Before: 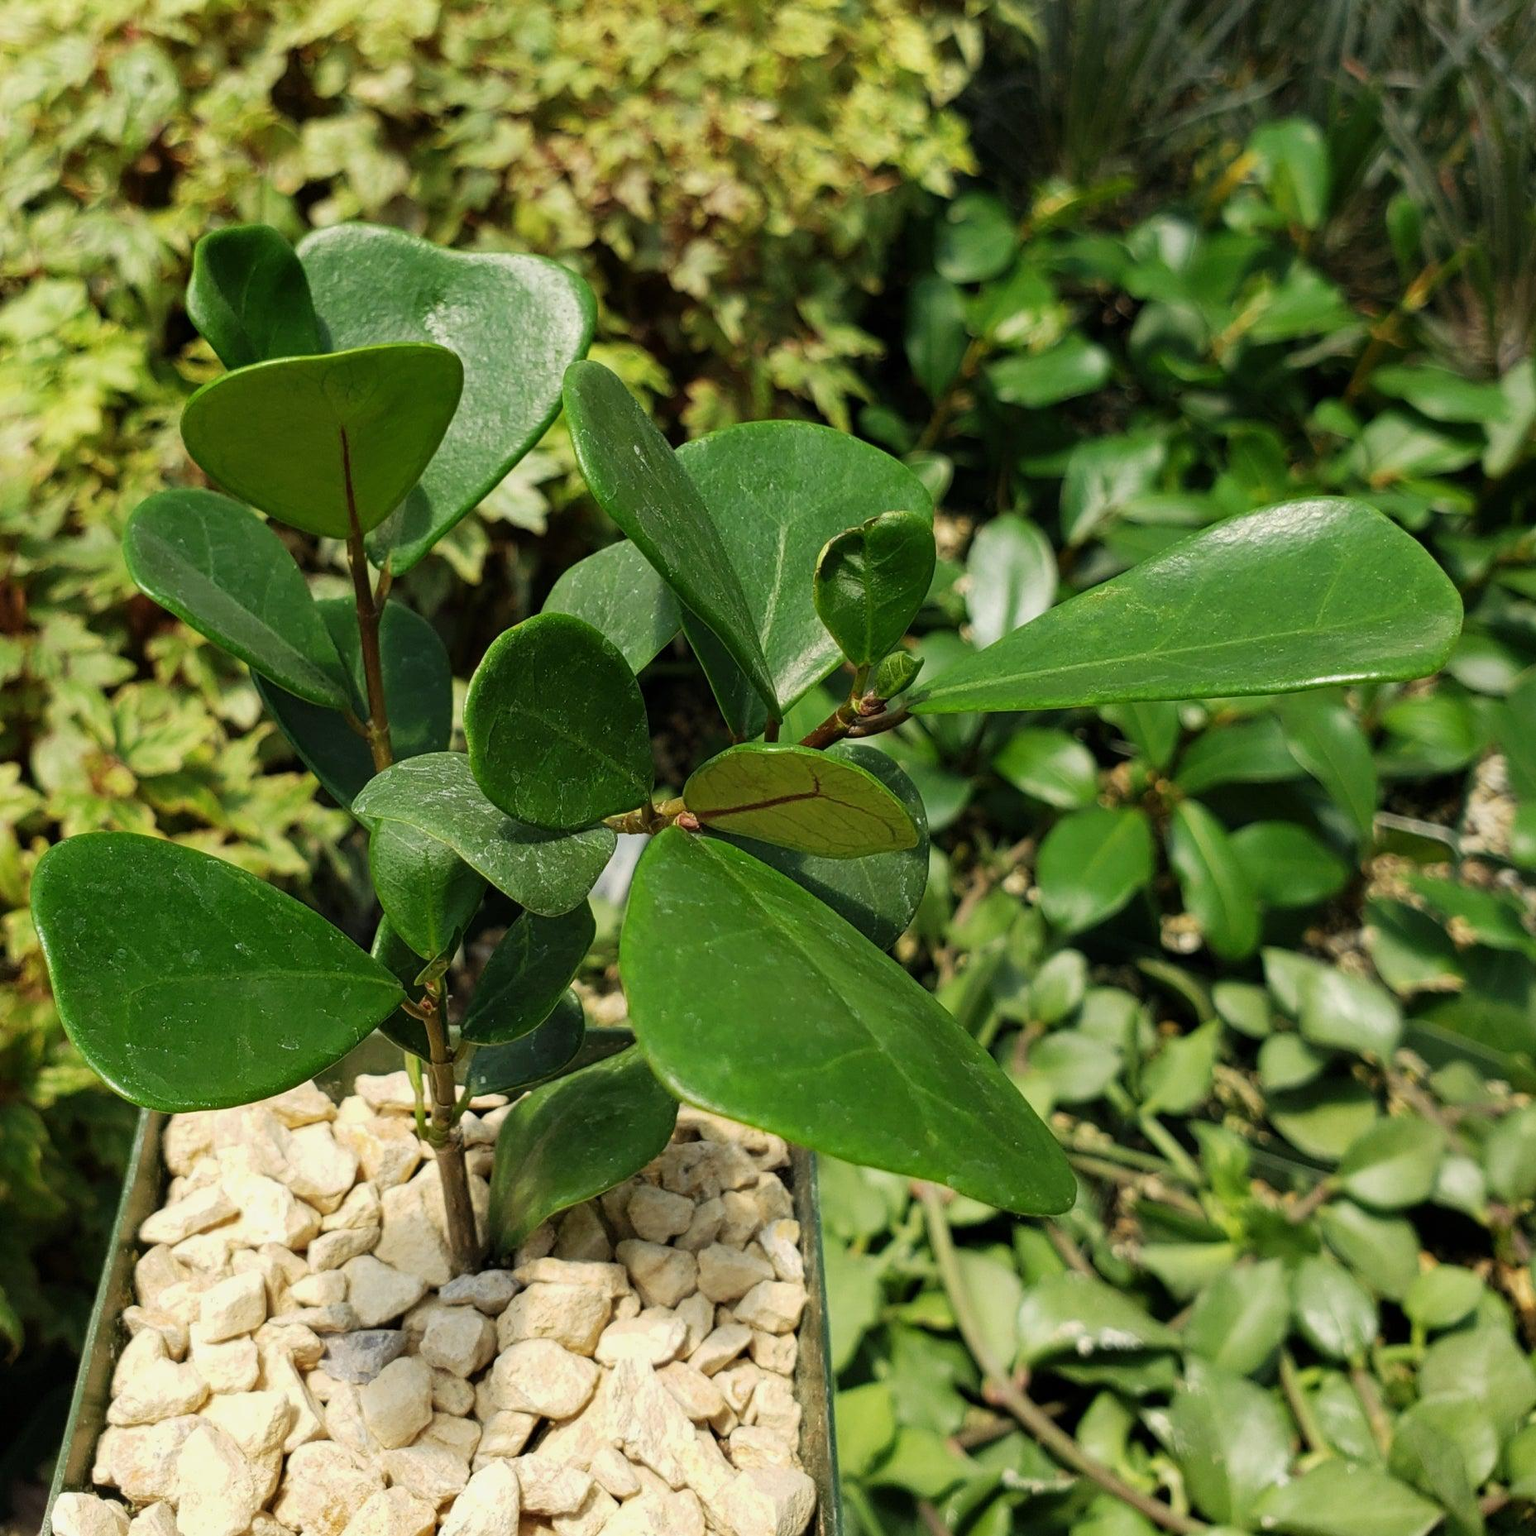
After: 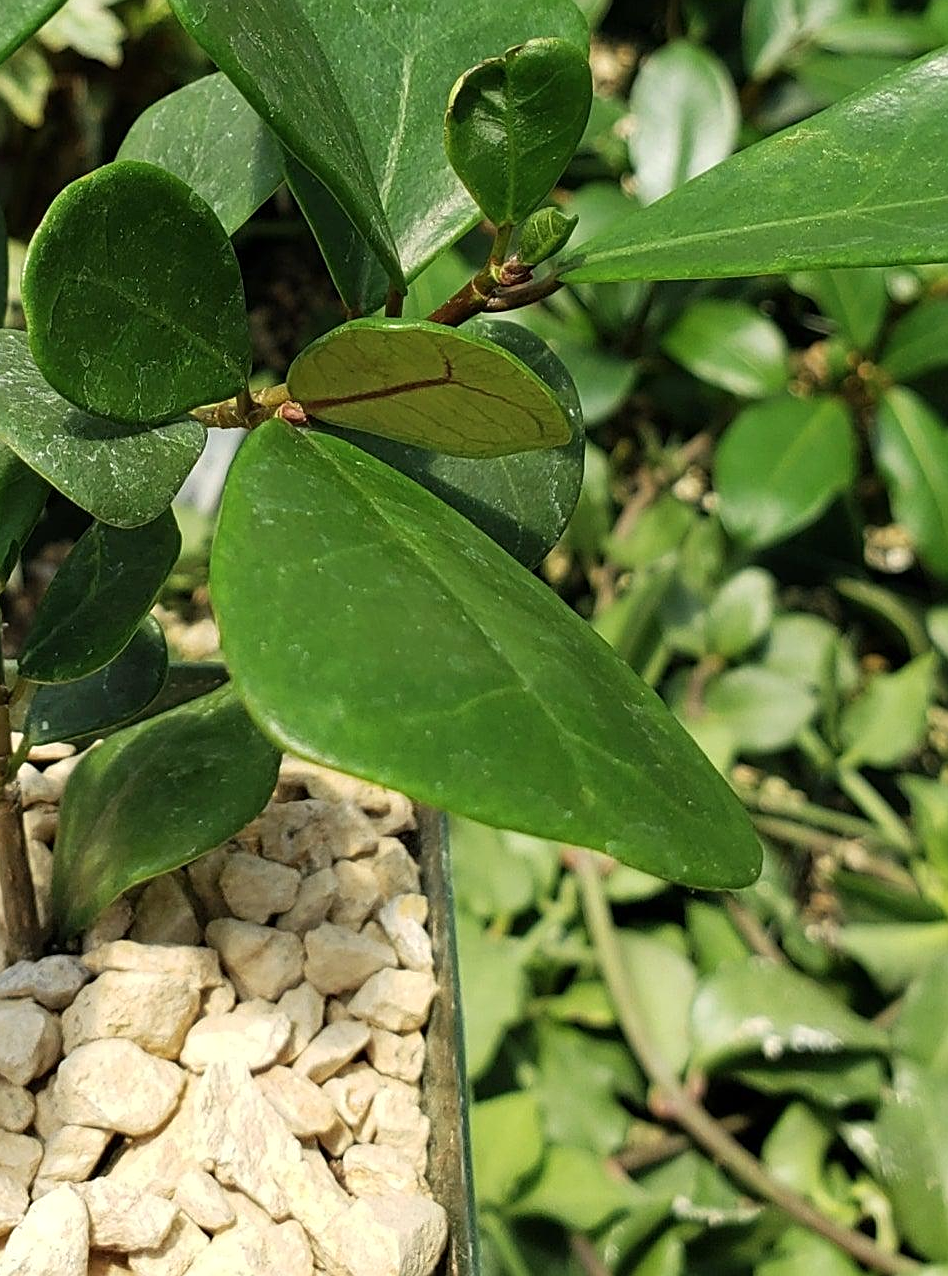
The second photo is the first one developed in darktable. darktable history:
sharpen: on, module defaults
contrast brightness saturation: contrast 0.015, saturation -0.067
crop and rotate: left 29.096%, top 31.244%, right 19.815%
exposure: exposure 0.154 EV, compensate highlight preservation false
